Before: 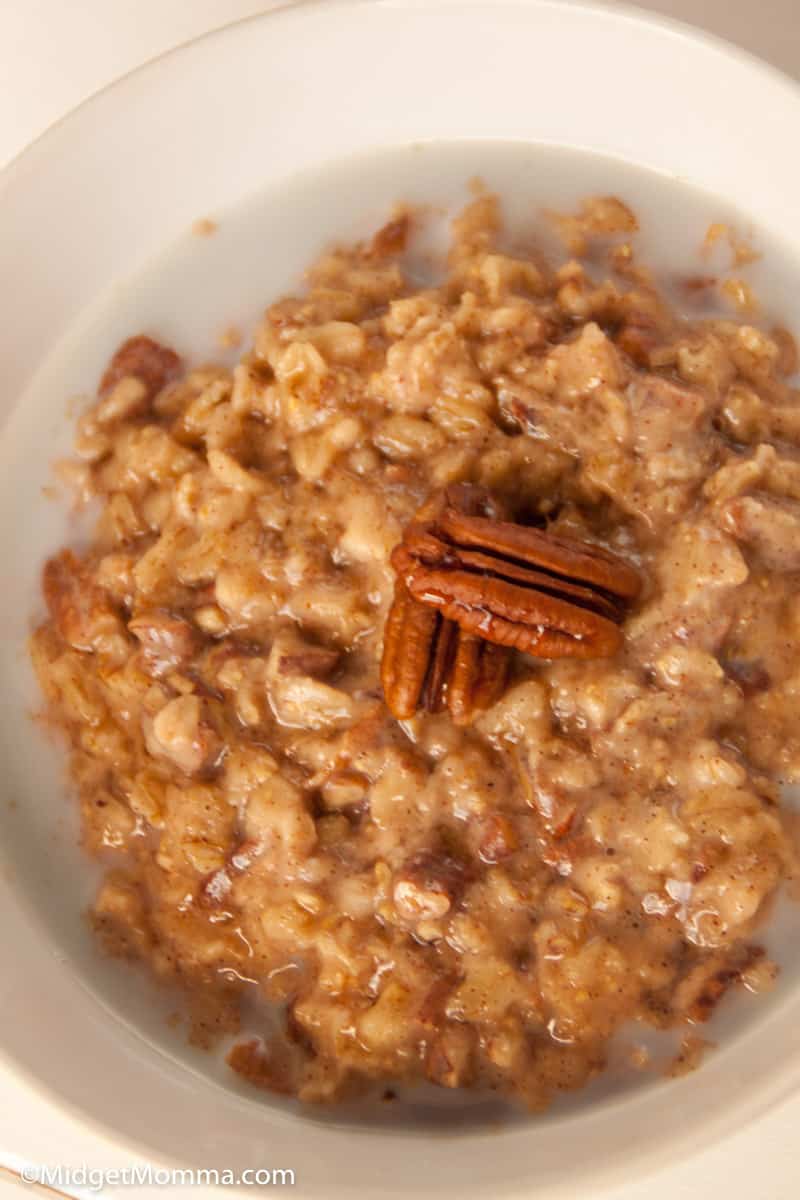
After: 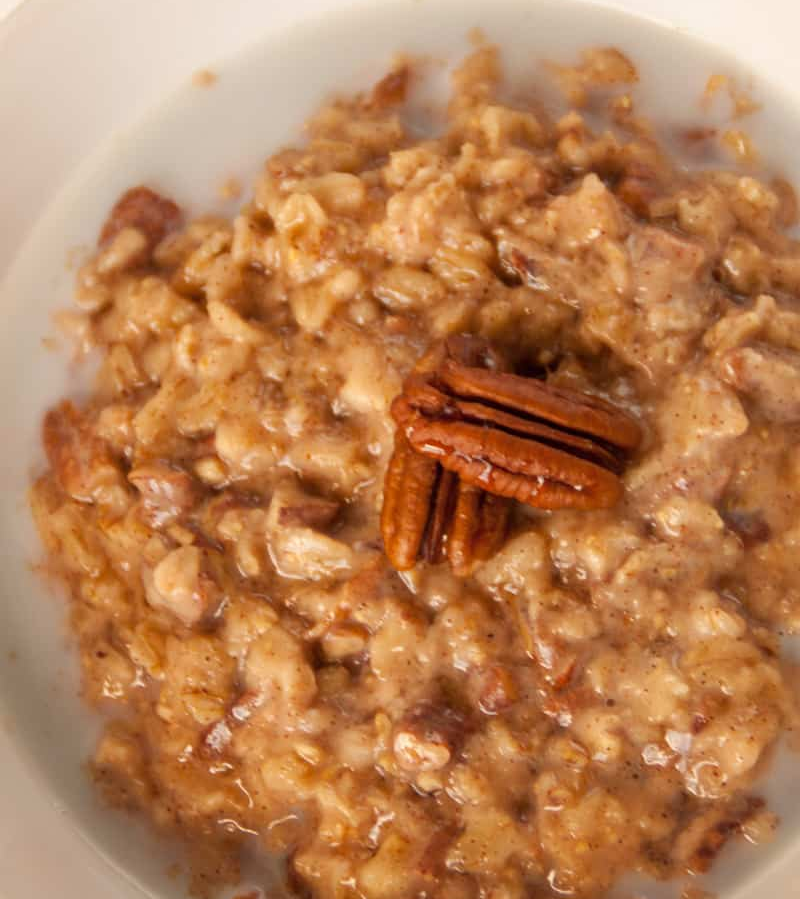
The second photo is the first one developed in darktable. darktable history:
crop and rotate: top 12.482%, bottom 12.555%
